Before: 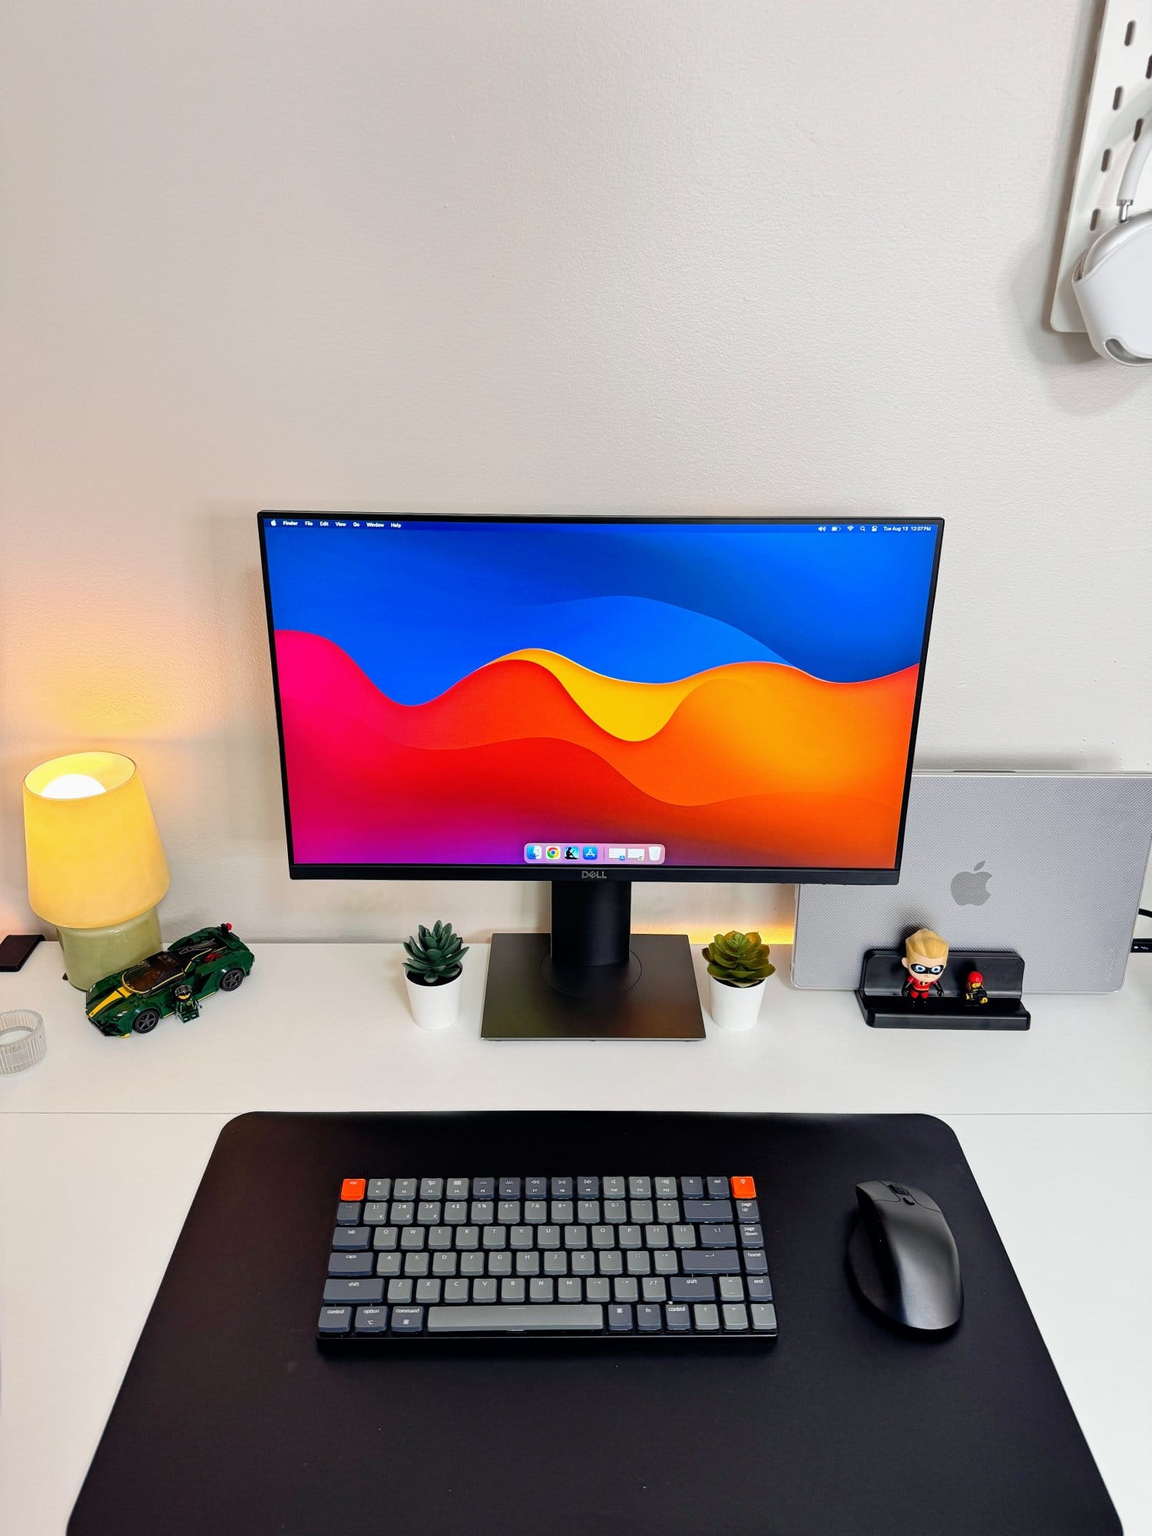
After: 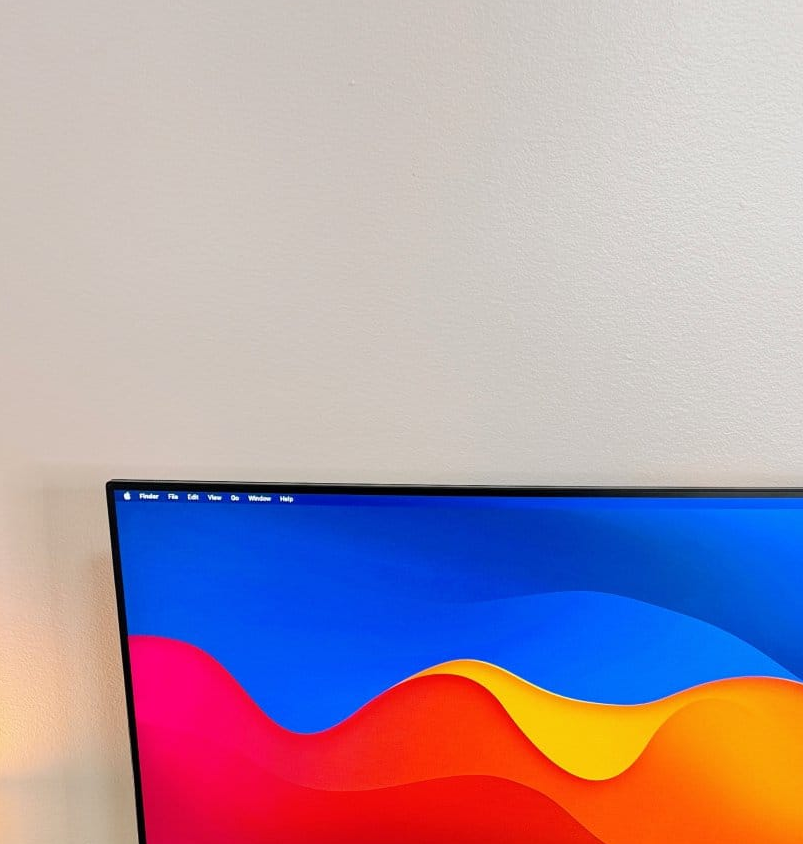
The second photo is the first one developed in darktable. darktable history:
crop: left 15.316%, top 9.253%, right 31.115%, bottom 48.536%
